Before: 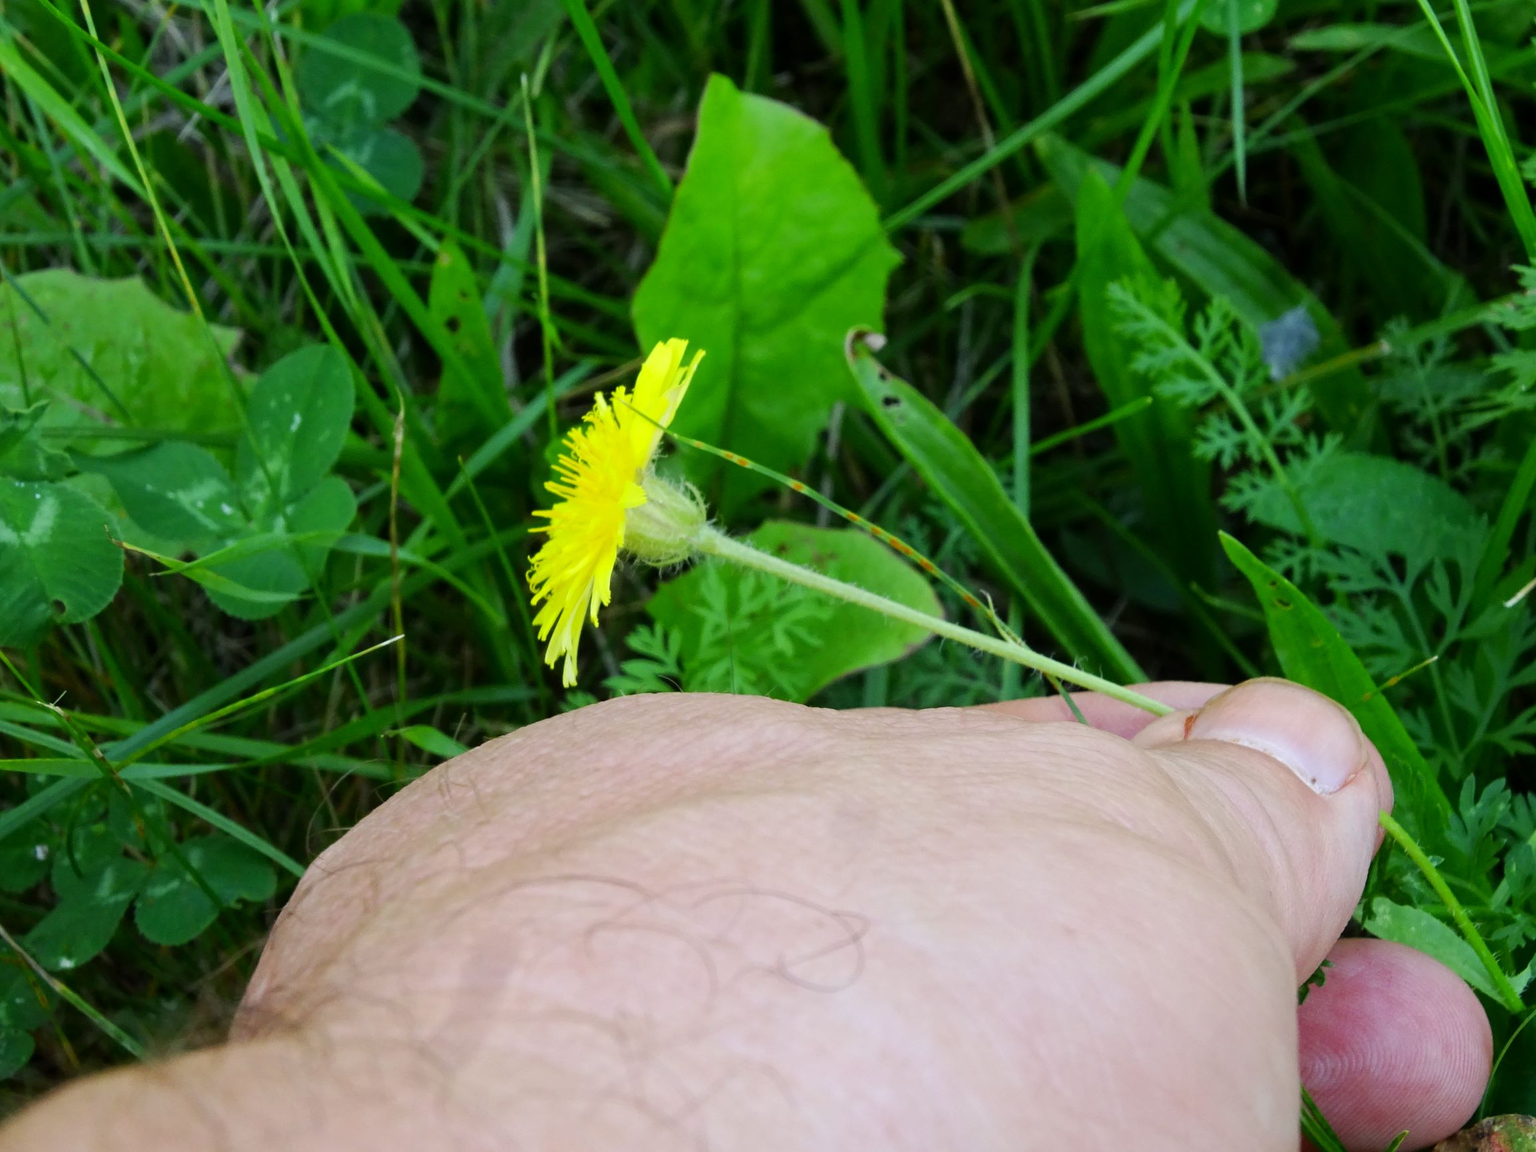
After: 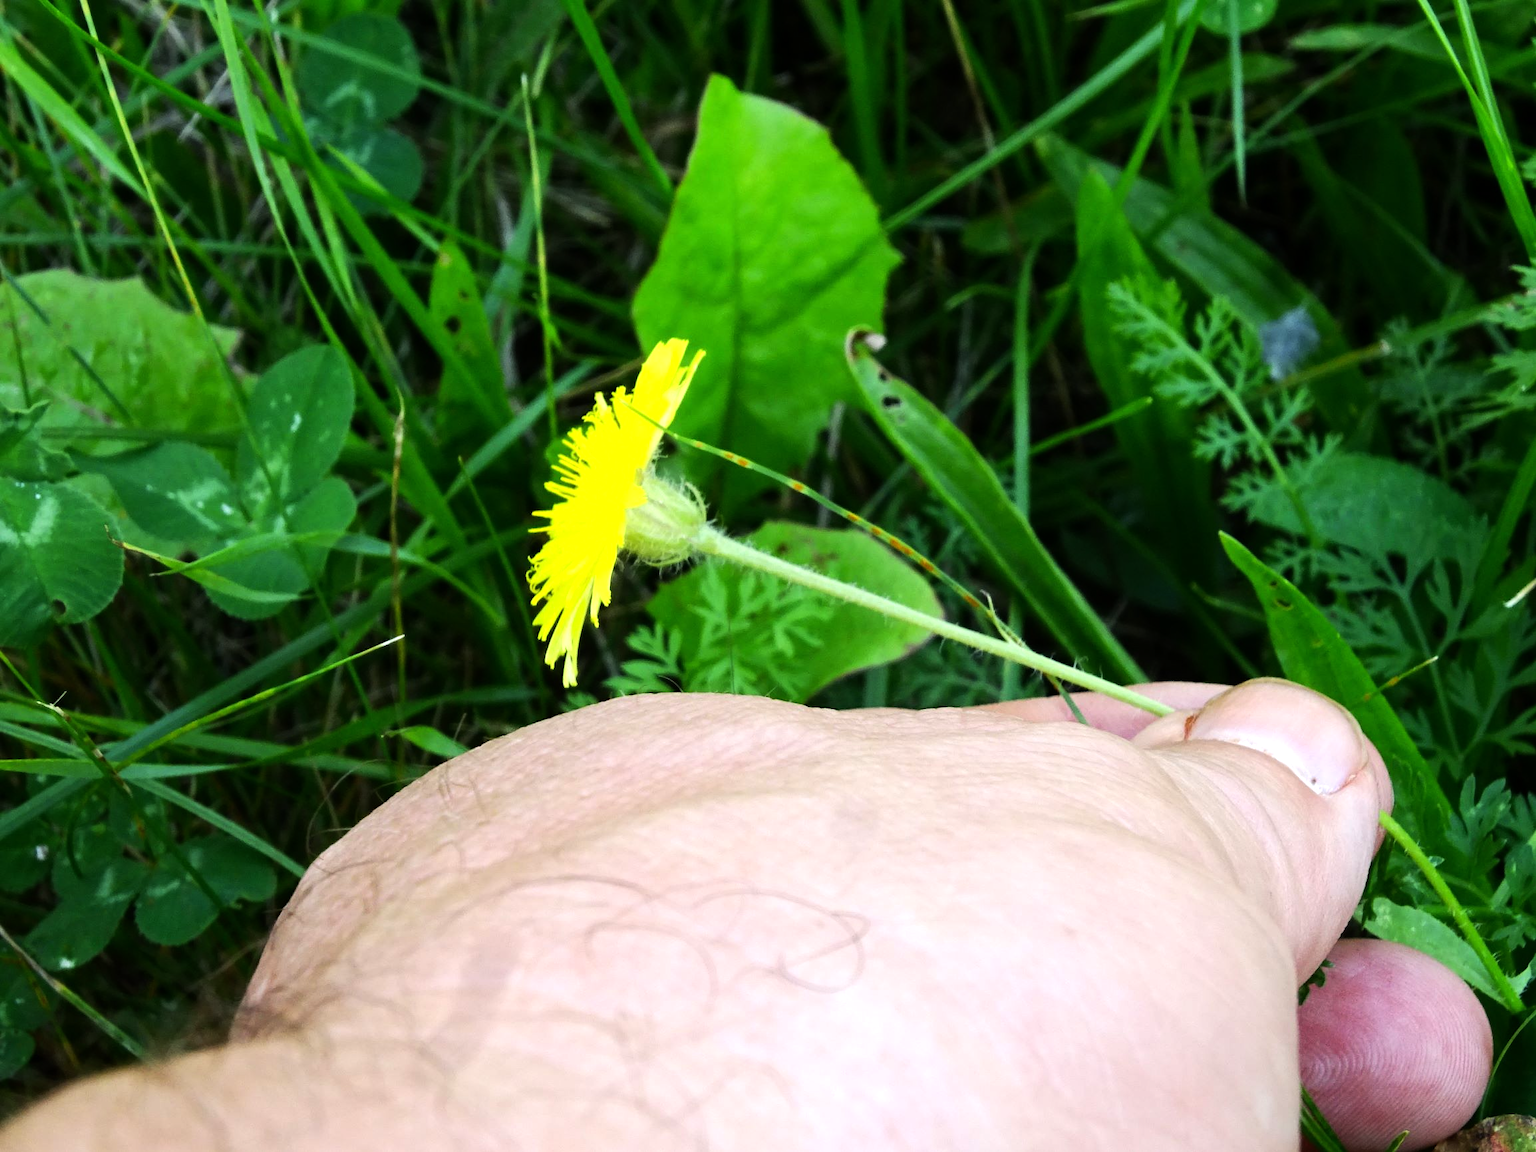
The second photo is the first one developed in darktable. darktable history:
tone equalizer: -8 EV -0.775 EV, -7 EV -0.732 EV, -6 EV -0.604 EV, -5 EV -0.396 EV, -3 EV 0.369 EV, -2 EV 0.6 EV, -1 EV 0.674 EV, +0 EV 0.741 EV, edges refinement/feathering 500, mask exposure compensation -1.57 EV, preserve details no
